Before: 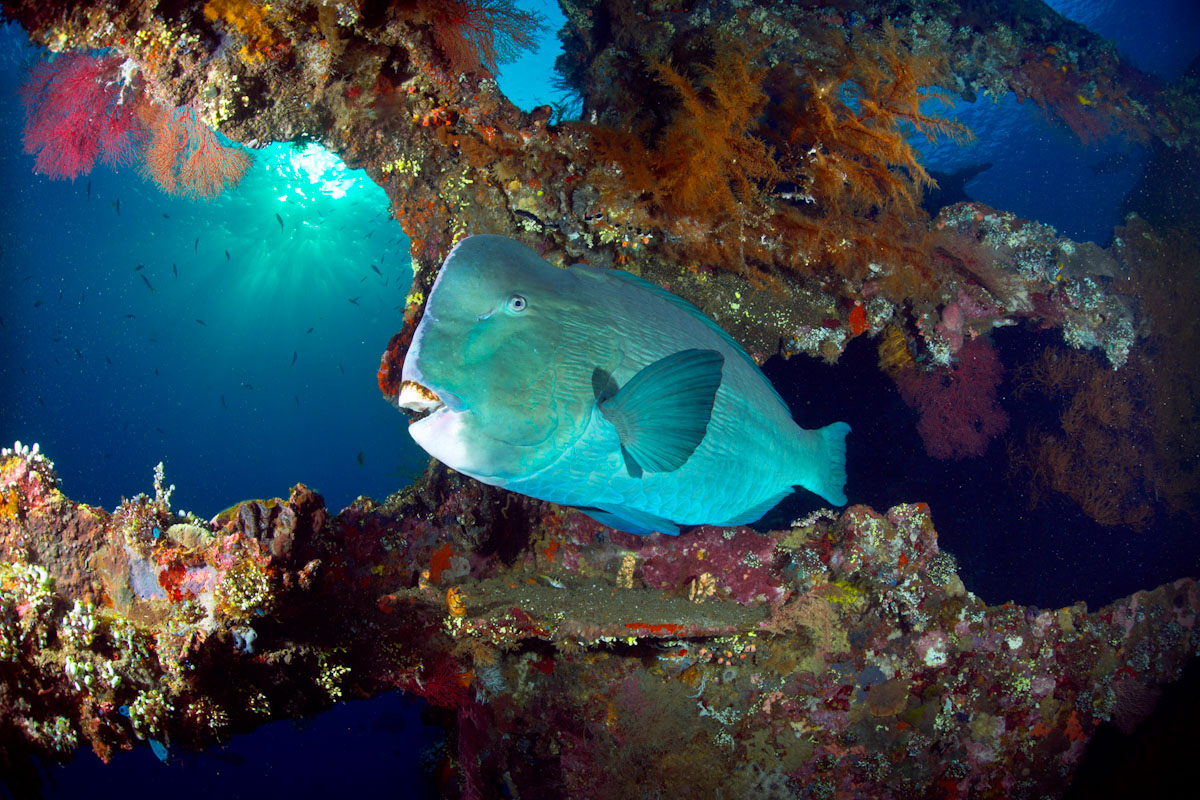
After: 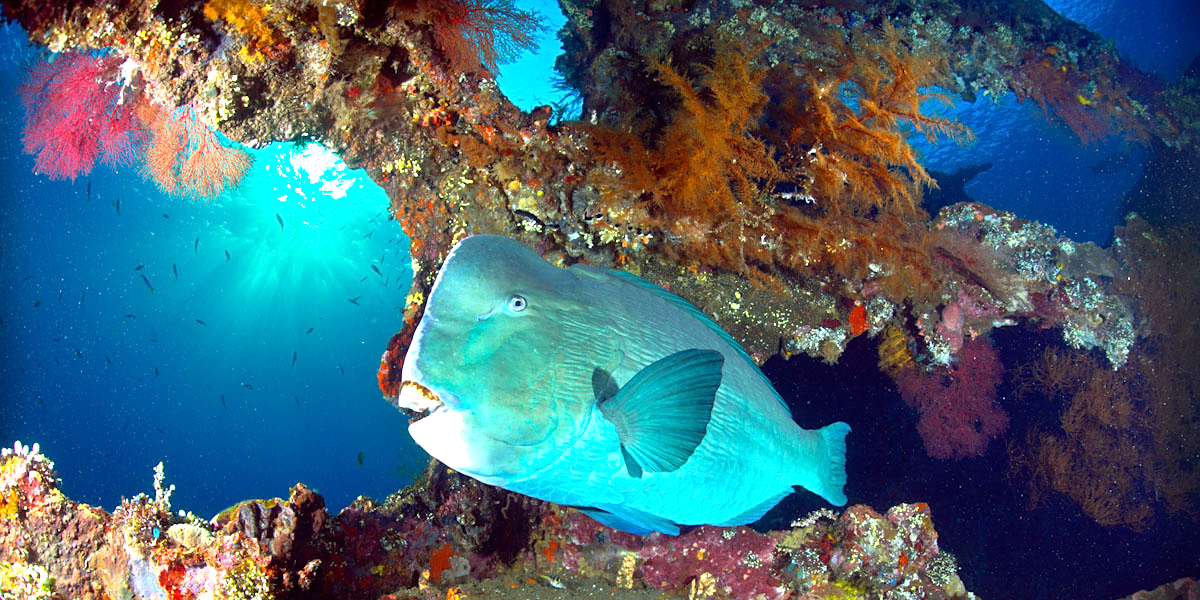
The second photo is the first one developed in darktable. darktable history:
sharpen: amount 0.206
crop: bottom 24.985%
exposure: exposure 0.949 EV, compensate highlight preservation false
